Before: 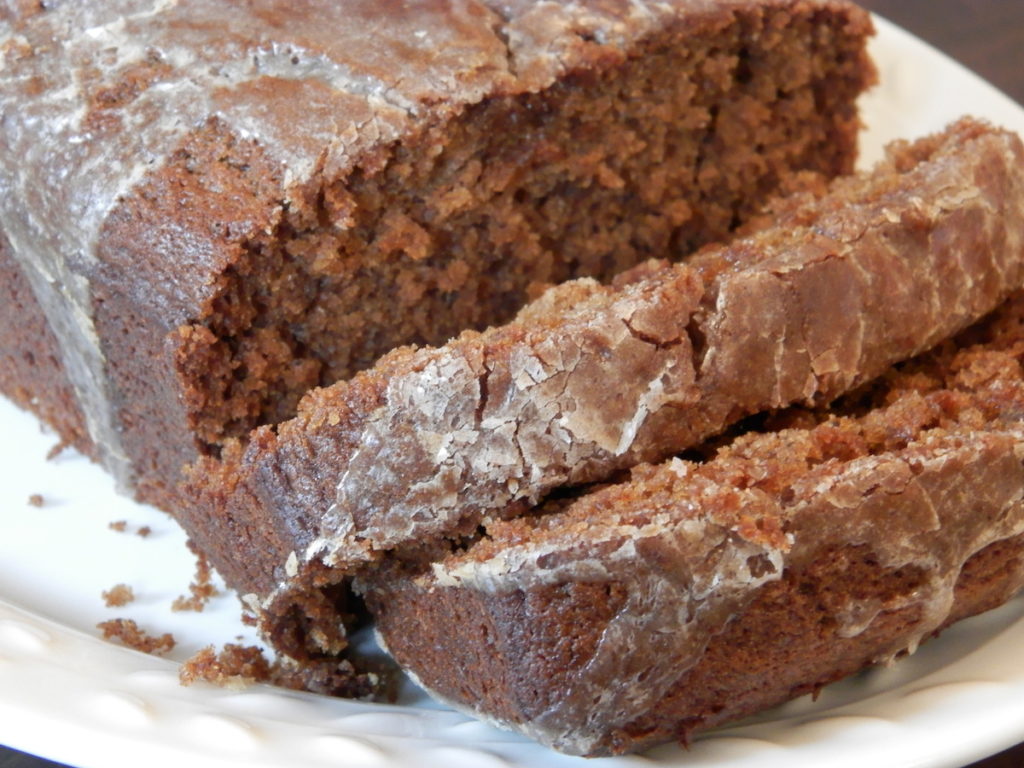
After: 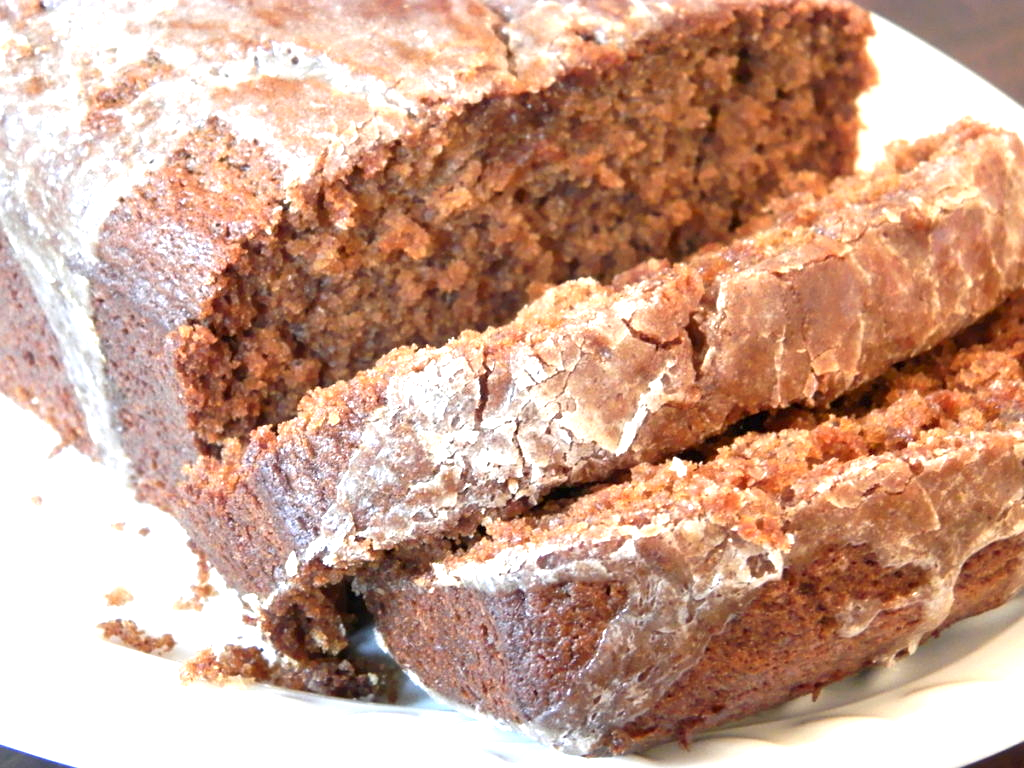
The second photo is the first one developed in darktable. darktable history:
exposure: exposure 1.223 EV, compensate highlight preservation false
shadows and highlights: shadows 4.1, highlights -17.6, soften with gaussian
sharpen: amount 0.2
